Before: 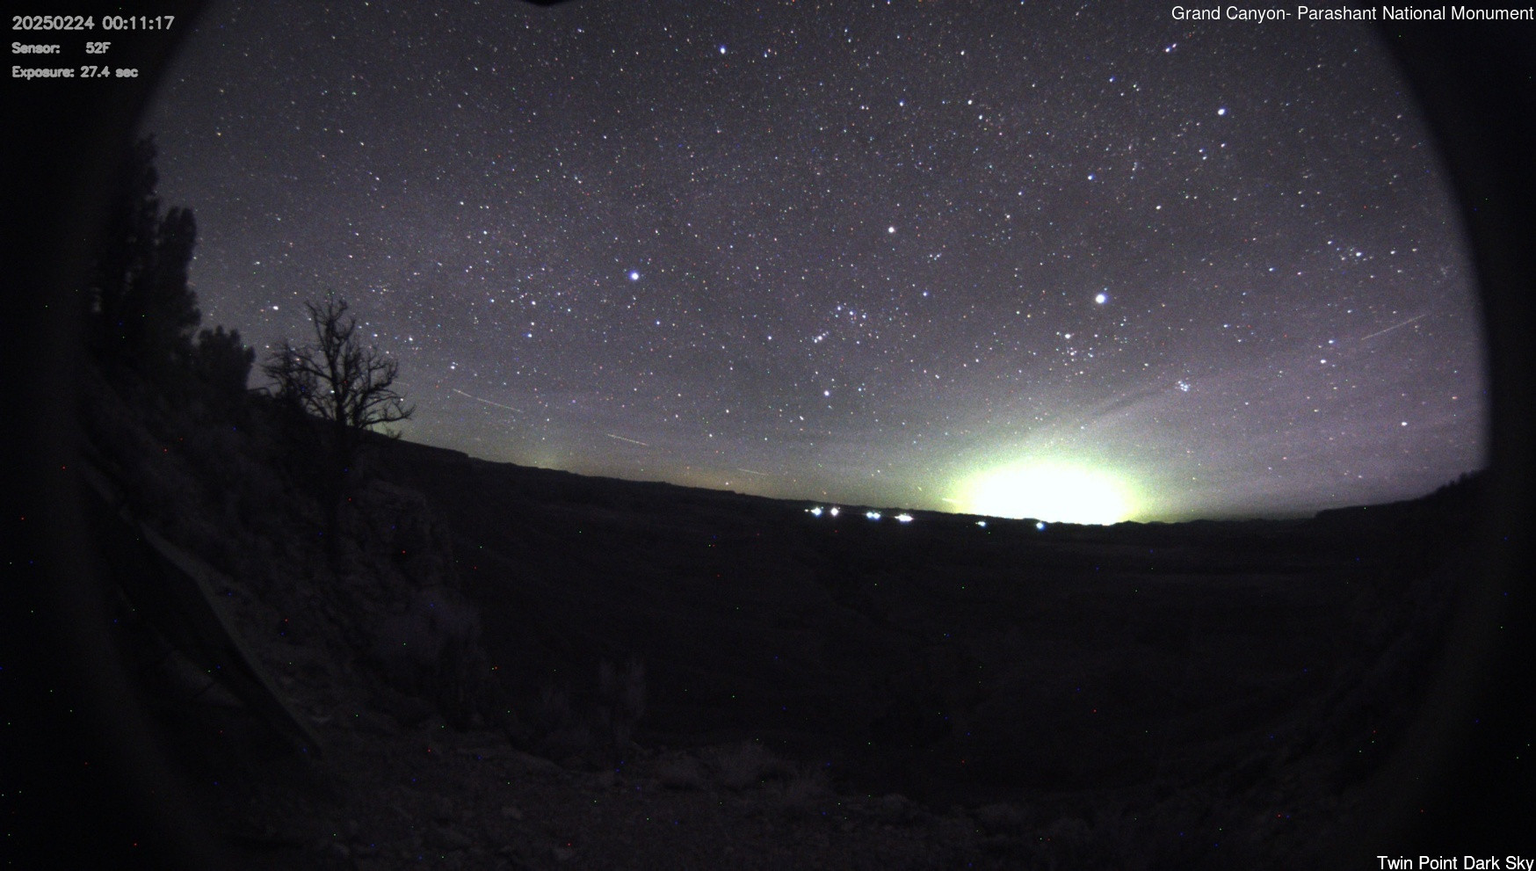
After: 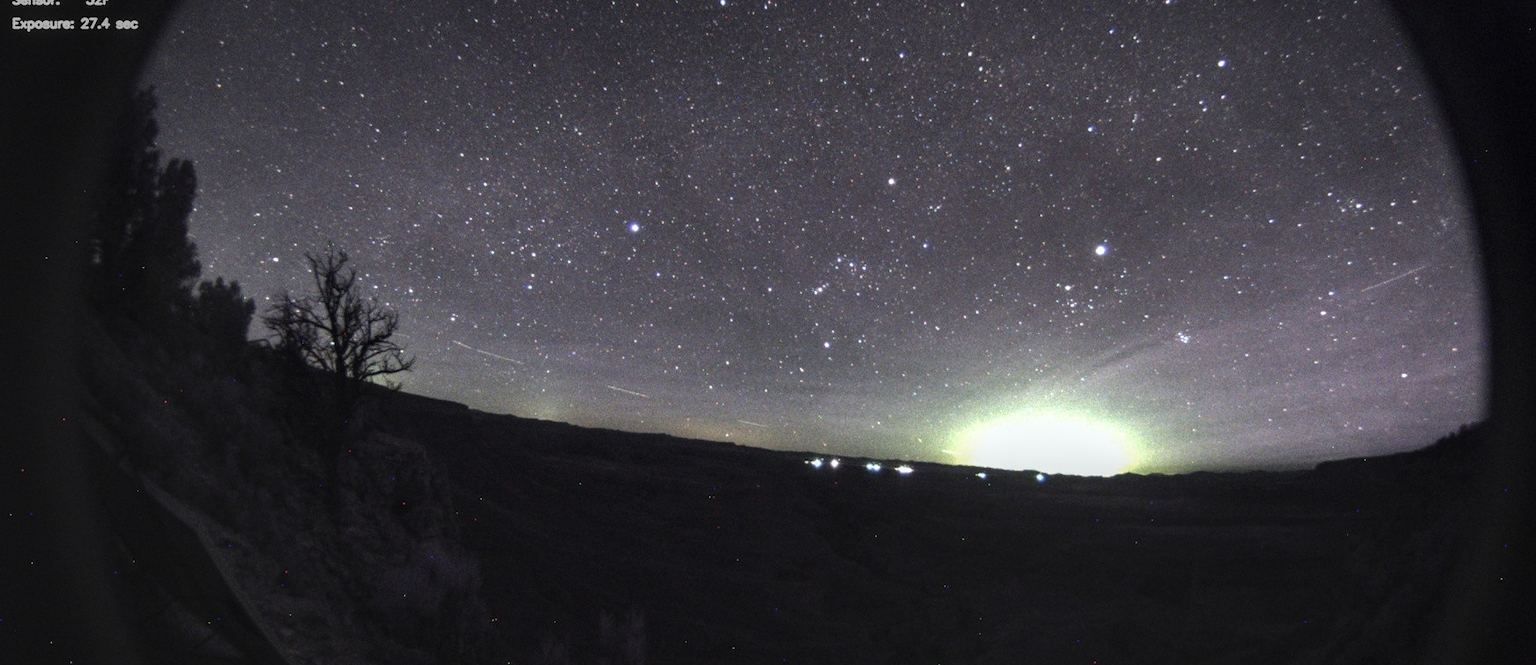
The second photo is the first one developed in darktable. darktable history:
contrast brightness saturation: contrast -0.085, brightness -0.03, saturation -0.106
crop: top 5.636%, bottom 17.945%
local contrast: detail 142%
shadows and highlights: shadows 30.73, highlights -62.71, soften with gaussian
